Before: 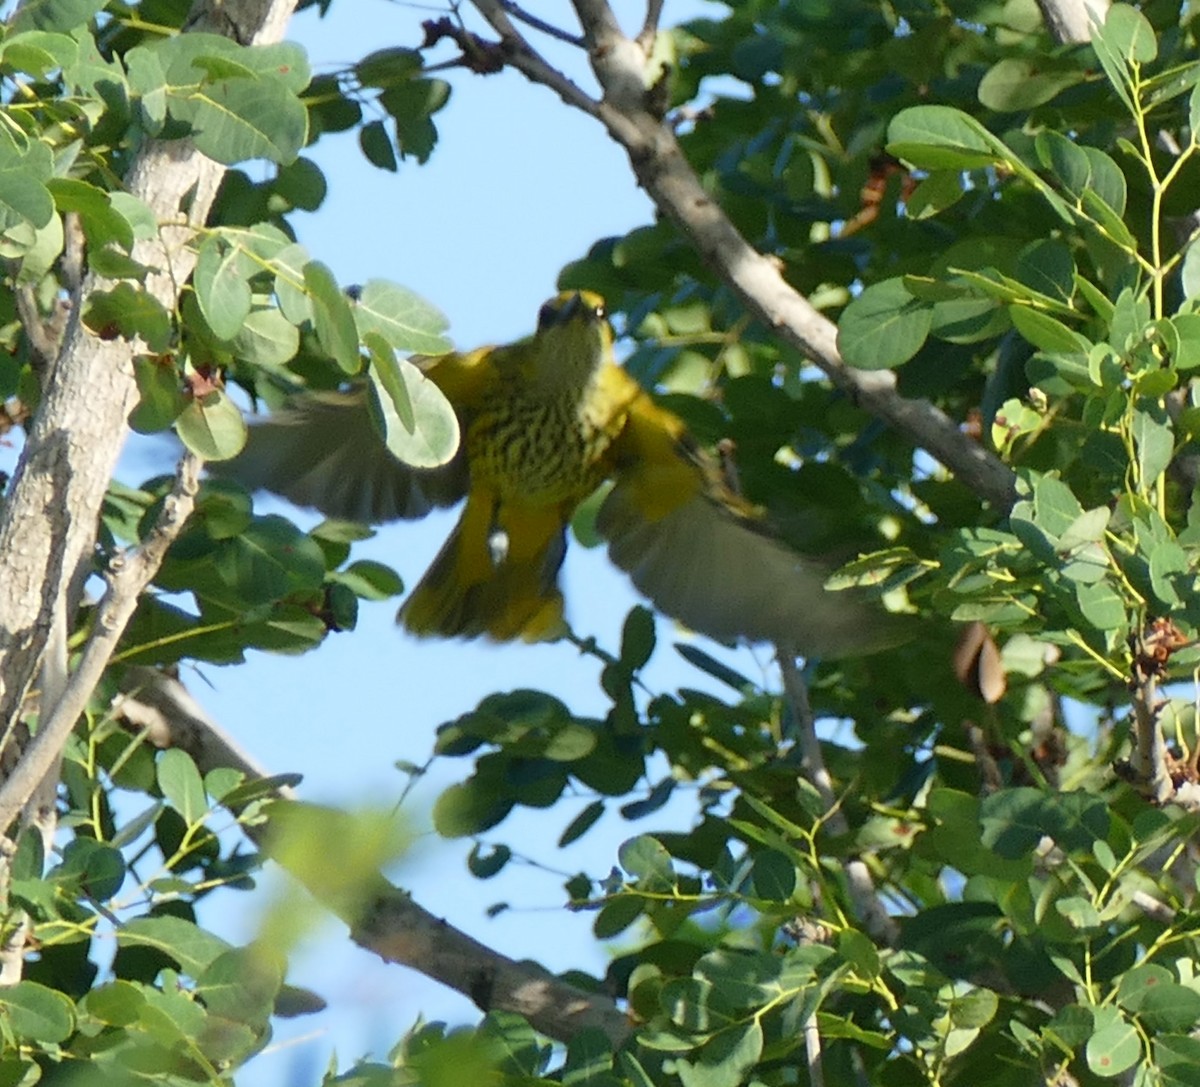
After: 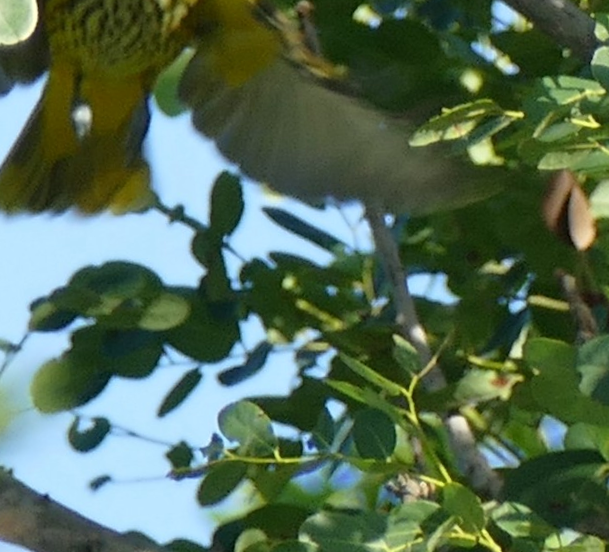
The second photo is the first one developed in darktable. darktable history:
crop: left 34.479%, top 38.822%, right 13.718%, bottom 5.172%
rotate and perspective: rotation -3°, crop left 0.031, crop right 0.968, crop top 0.07, crop bottom 0.93
tone equalizer: on, module defaults
